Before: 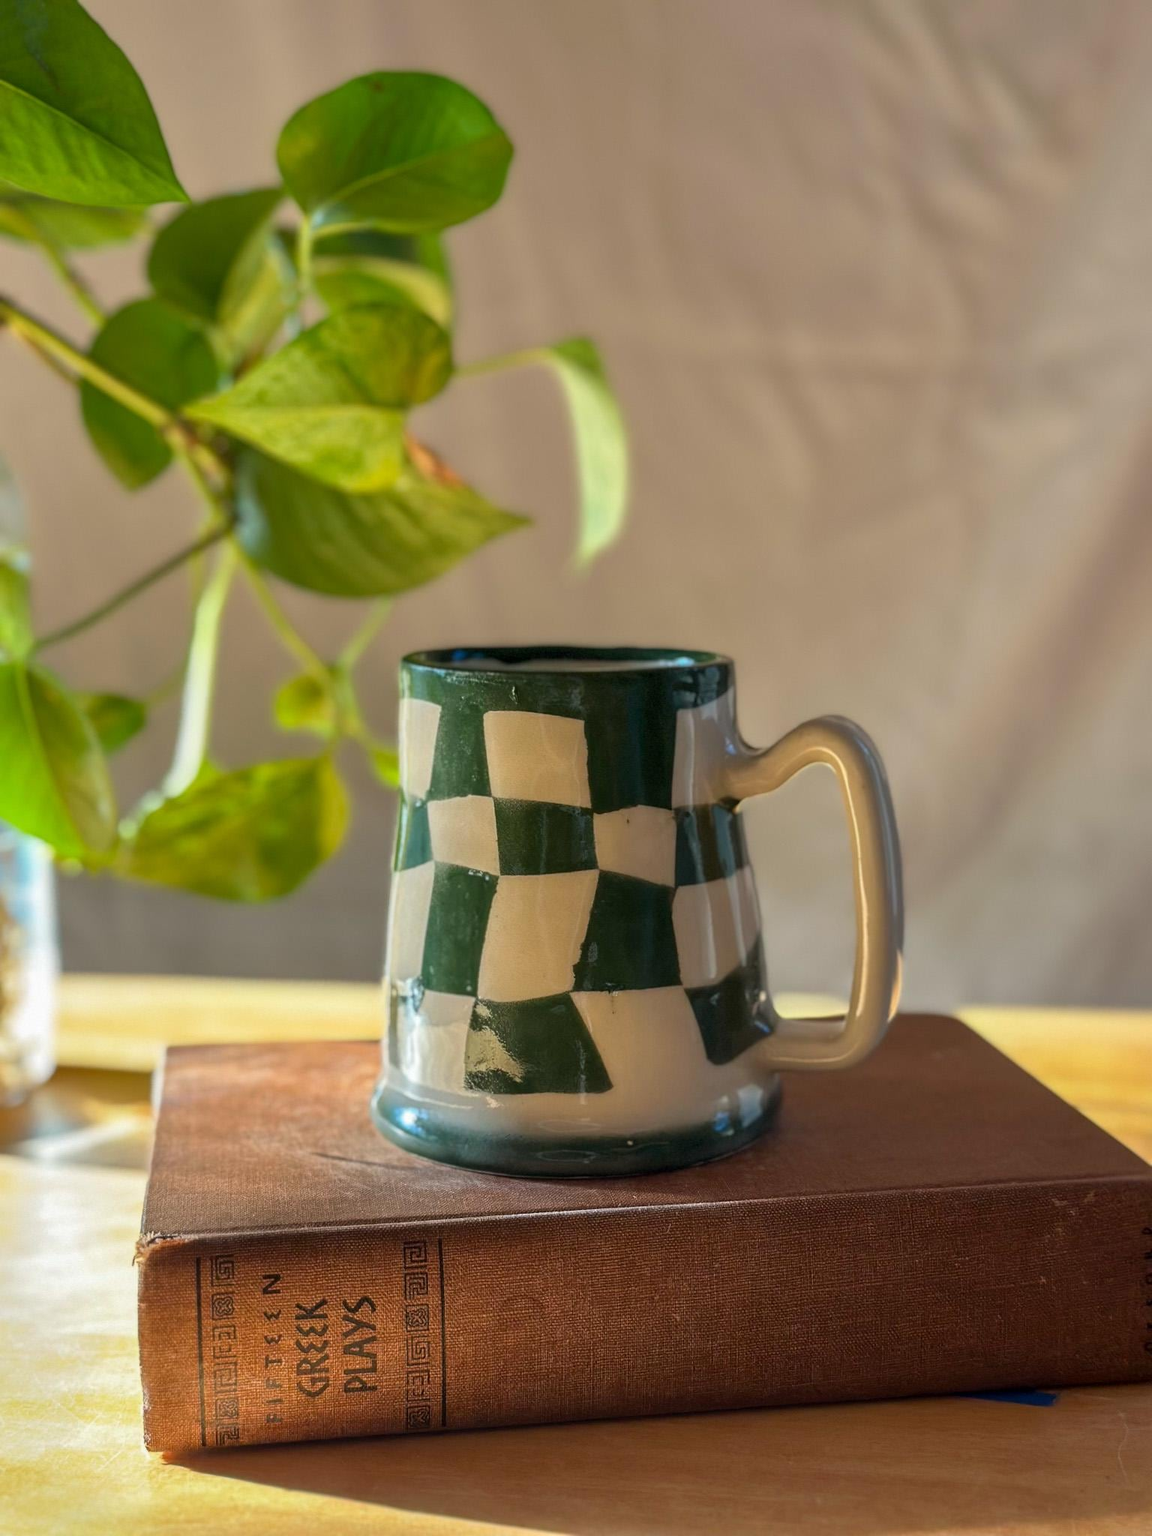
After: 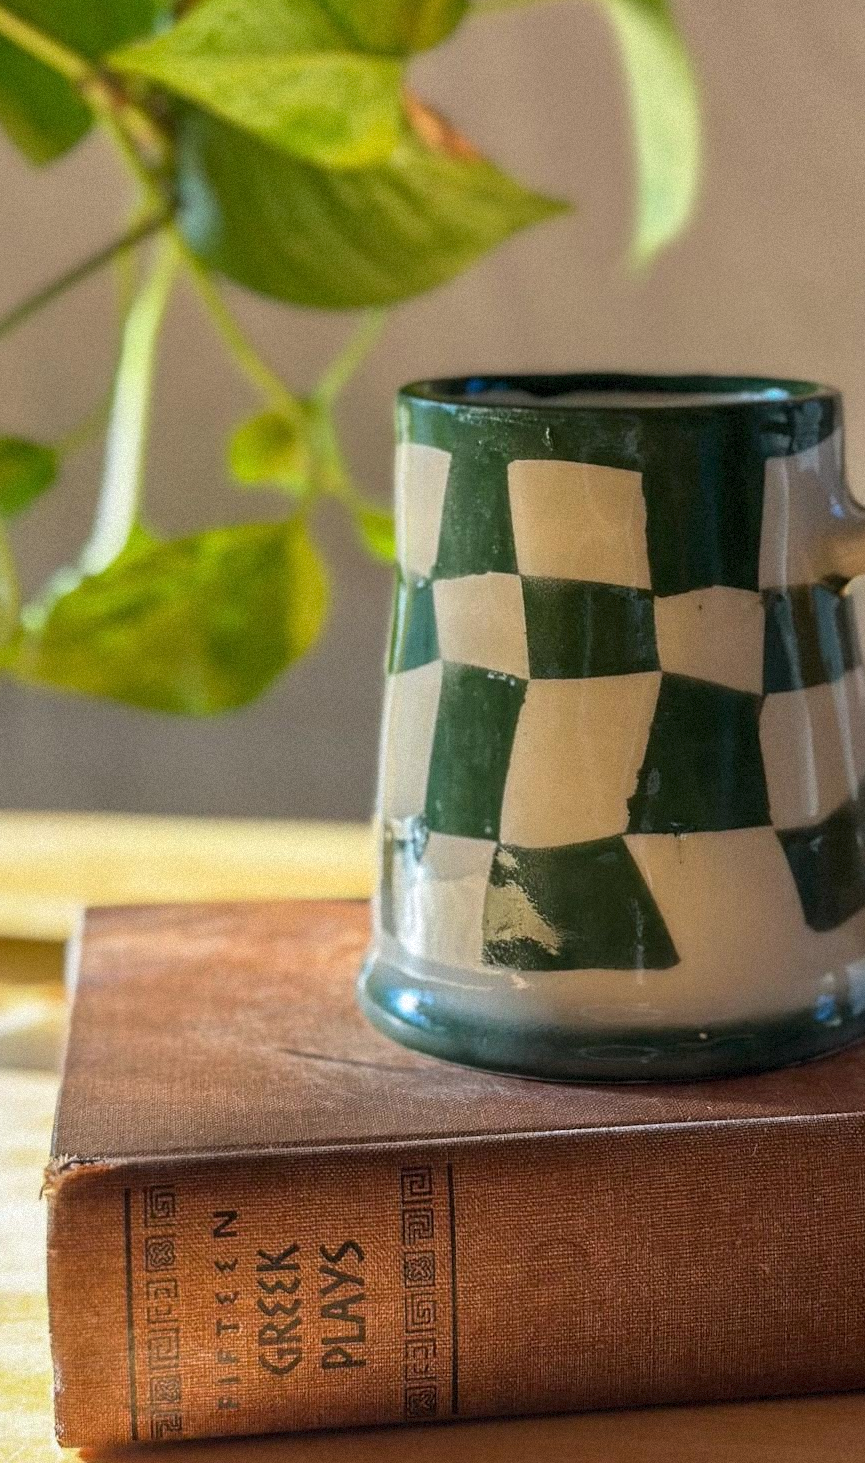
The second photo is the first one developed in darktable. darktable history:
crop: left 8.966%, top 23.852%, right 34.699%, bottom 4.703%
white balance: red 1.004, blue 1.024
grain: mid-tones bias 0%
